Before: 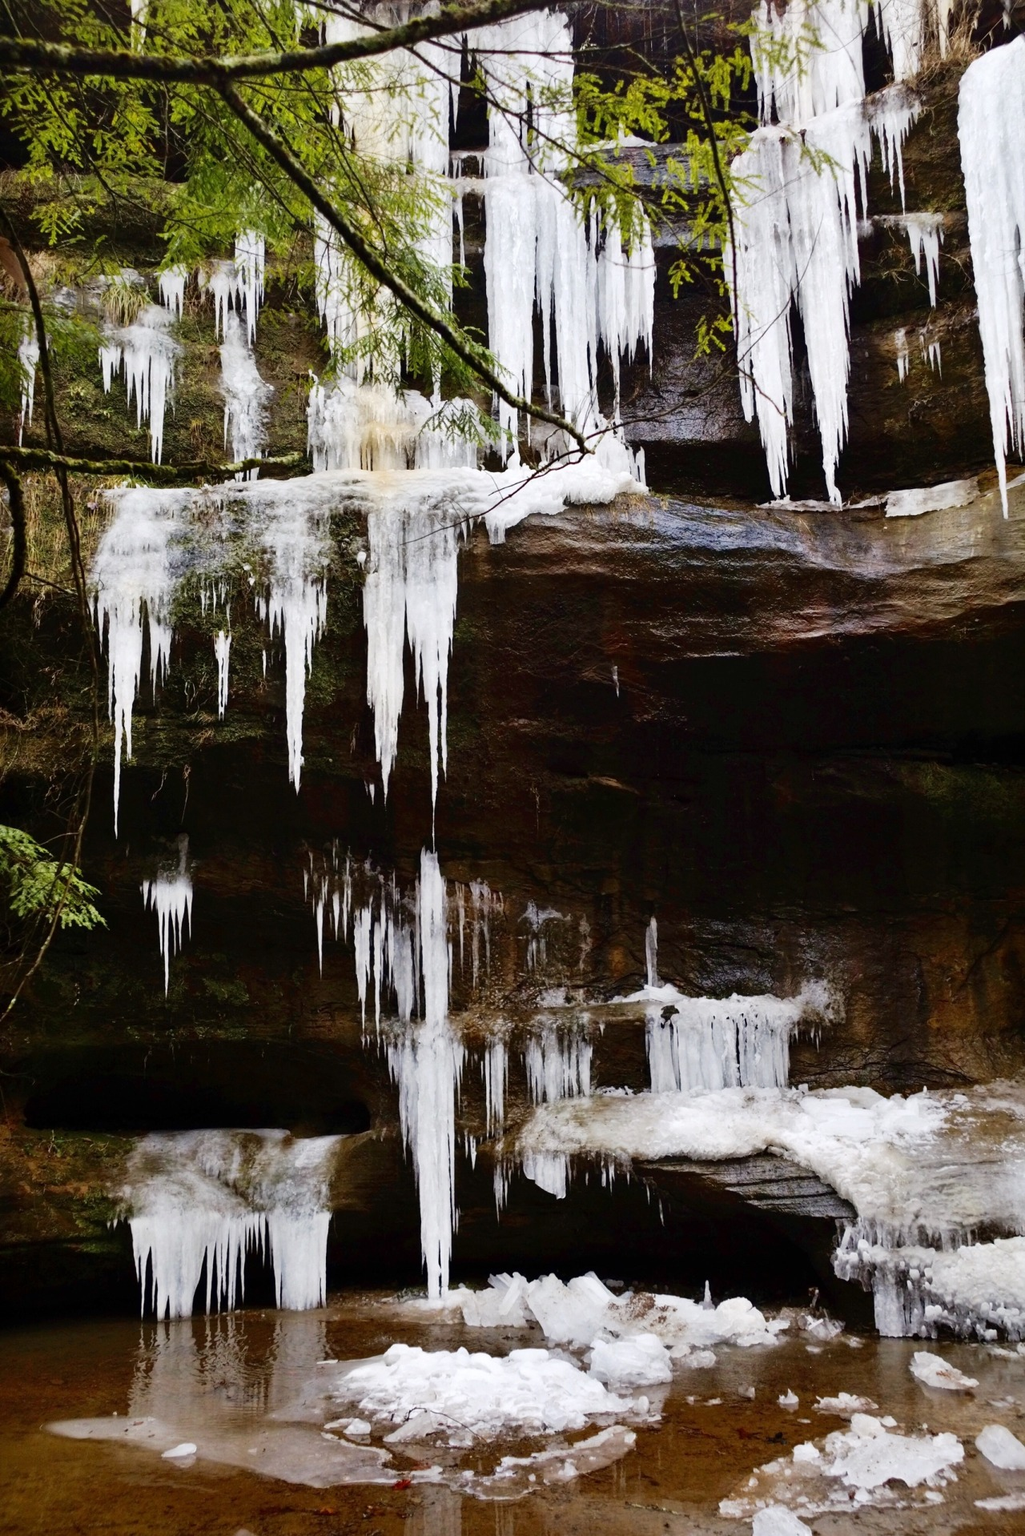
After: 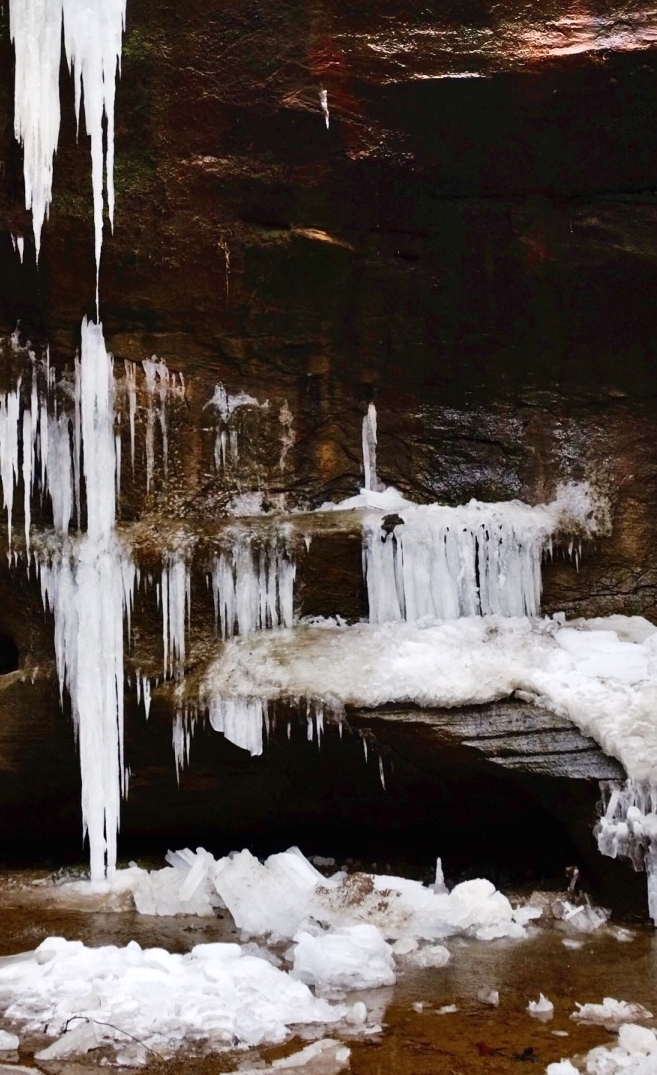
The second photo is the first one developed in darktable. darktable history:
exposure: black level correction 0, exposure 0 EV, compensate exposure bias true, compensate highlight preservation false
crop: left 34.714%, top 38.689%, right 13.663%, bottom 5.242%
shadows and highlights: white point adjustment 0.949, soften with gaussian
